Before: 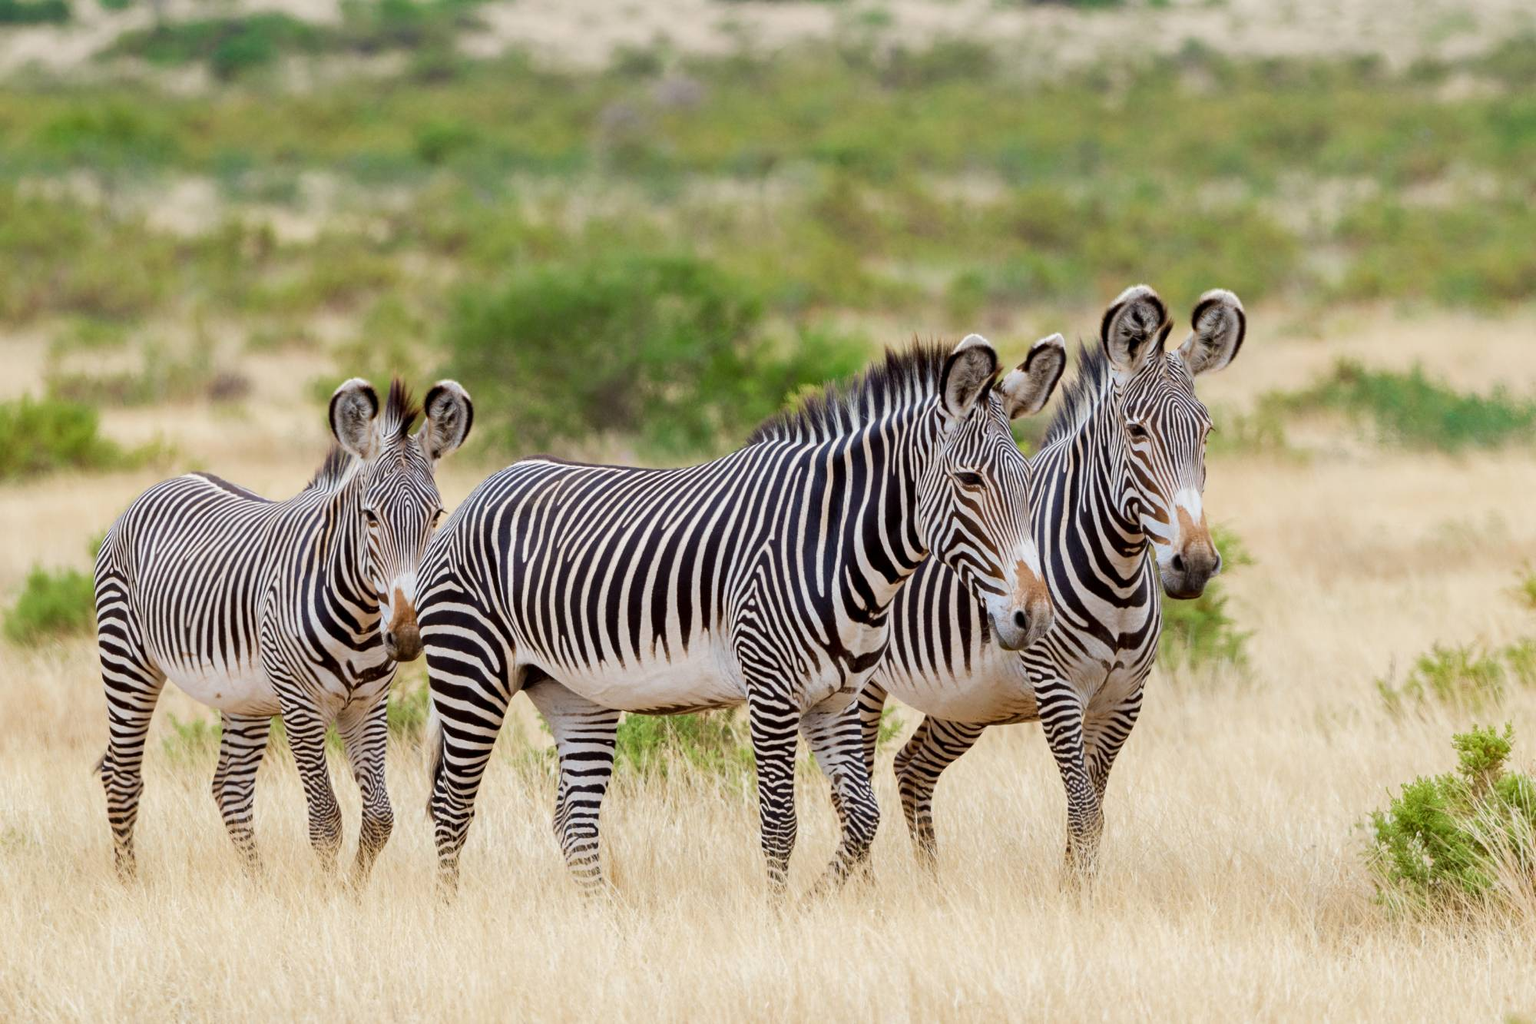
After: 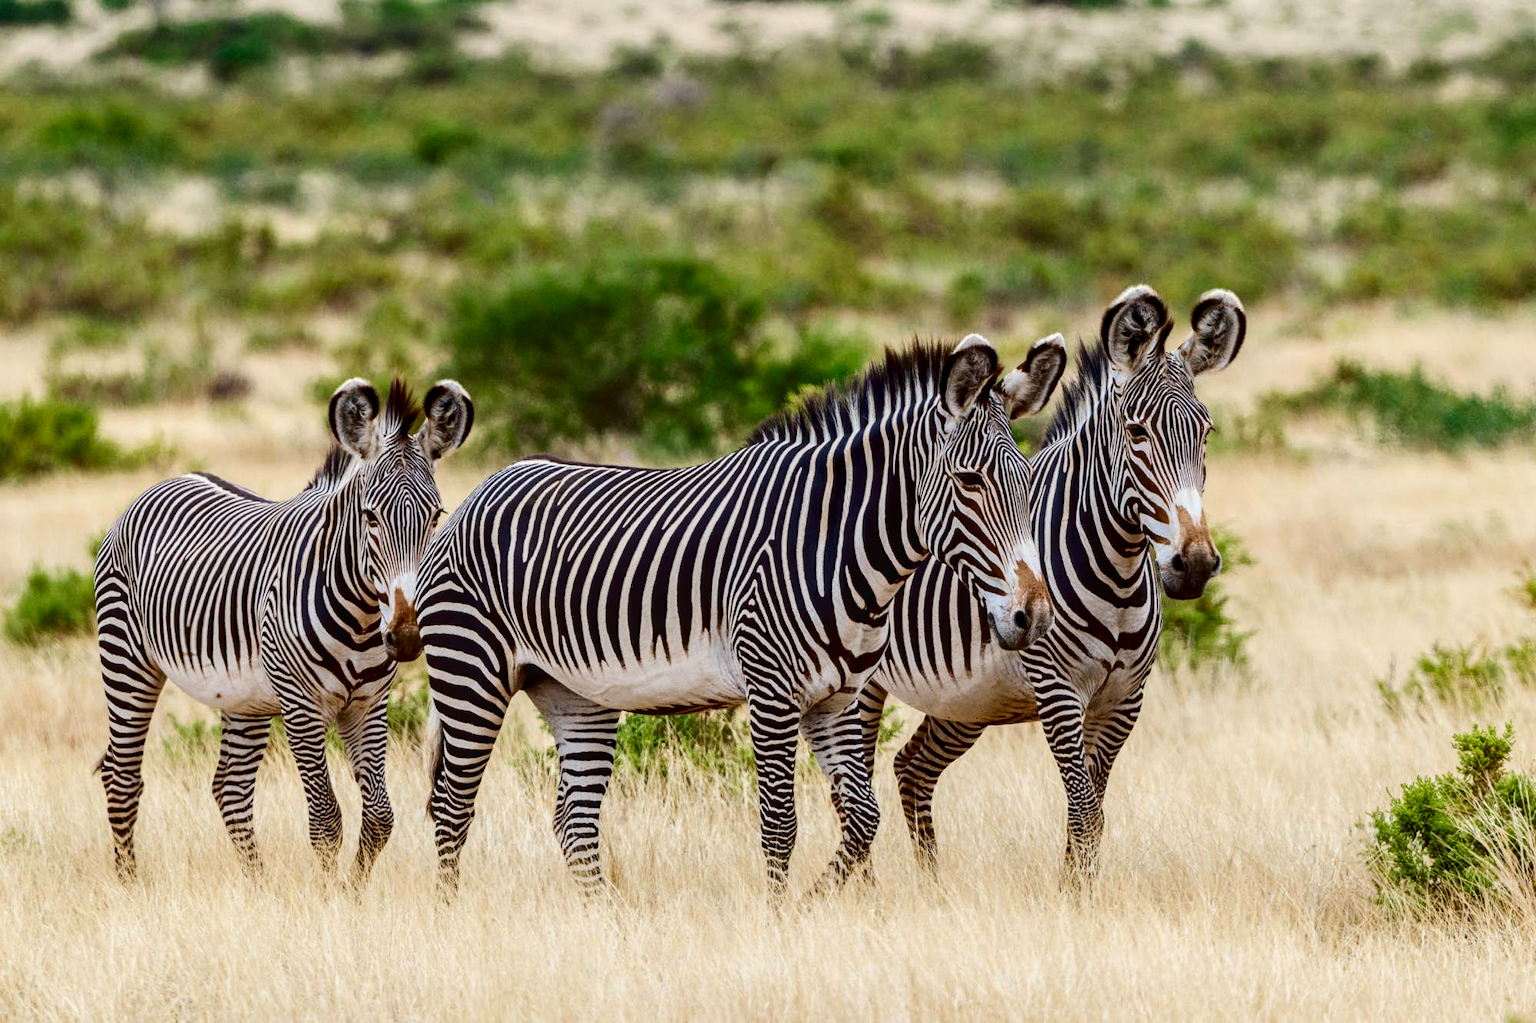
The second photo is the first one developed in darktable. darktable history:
tone equalizer: on, module defaults
contrast brightness saturation: contrast 0.238, brightness -0.23, saturation 0.142
local contrast: on, module defaults
